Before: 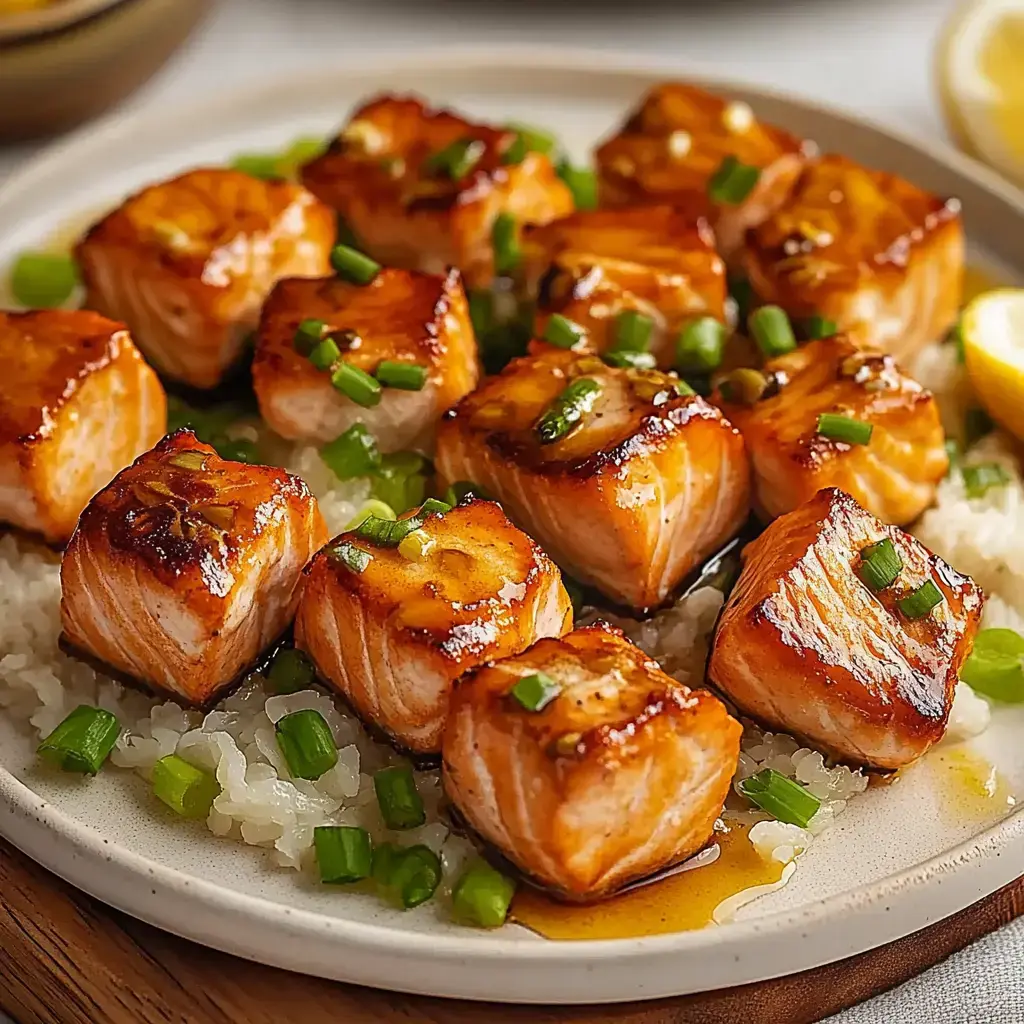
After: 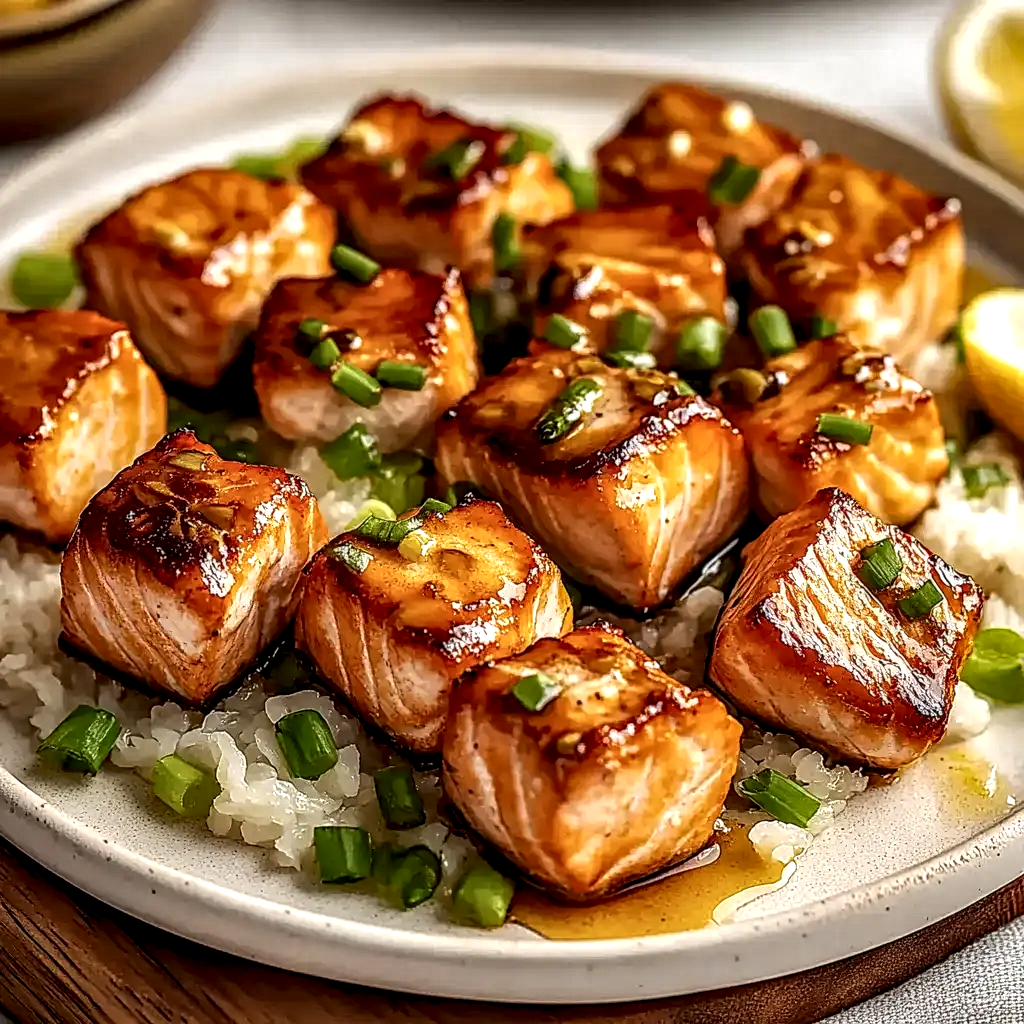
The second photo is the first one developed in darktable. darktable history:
shadows and highlights: radius 106.96, shadows 23.64, highlights -58.25, low approximation 0.01, soften with gaussian
local contrast: highlights 17%, detail 187%
